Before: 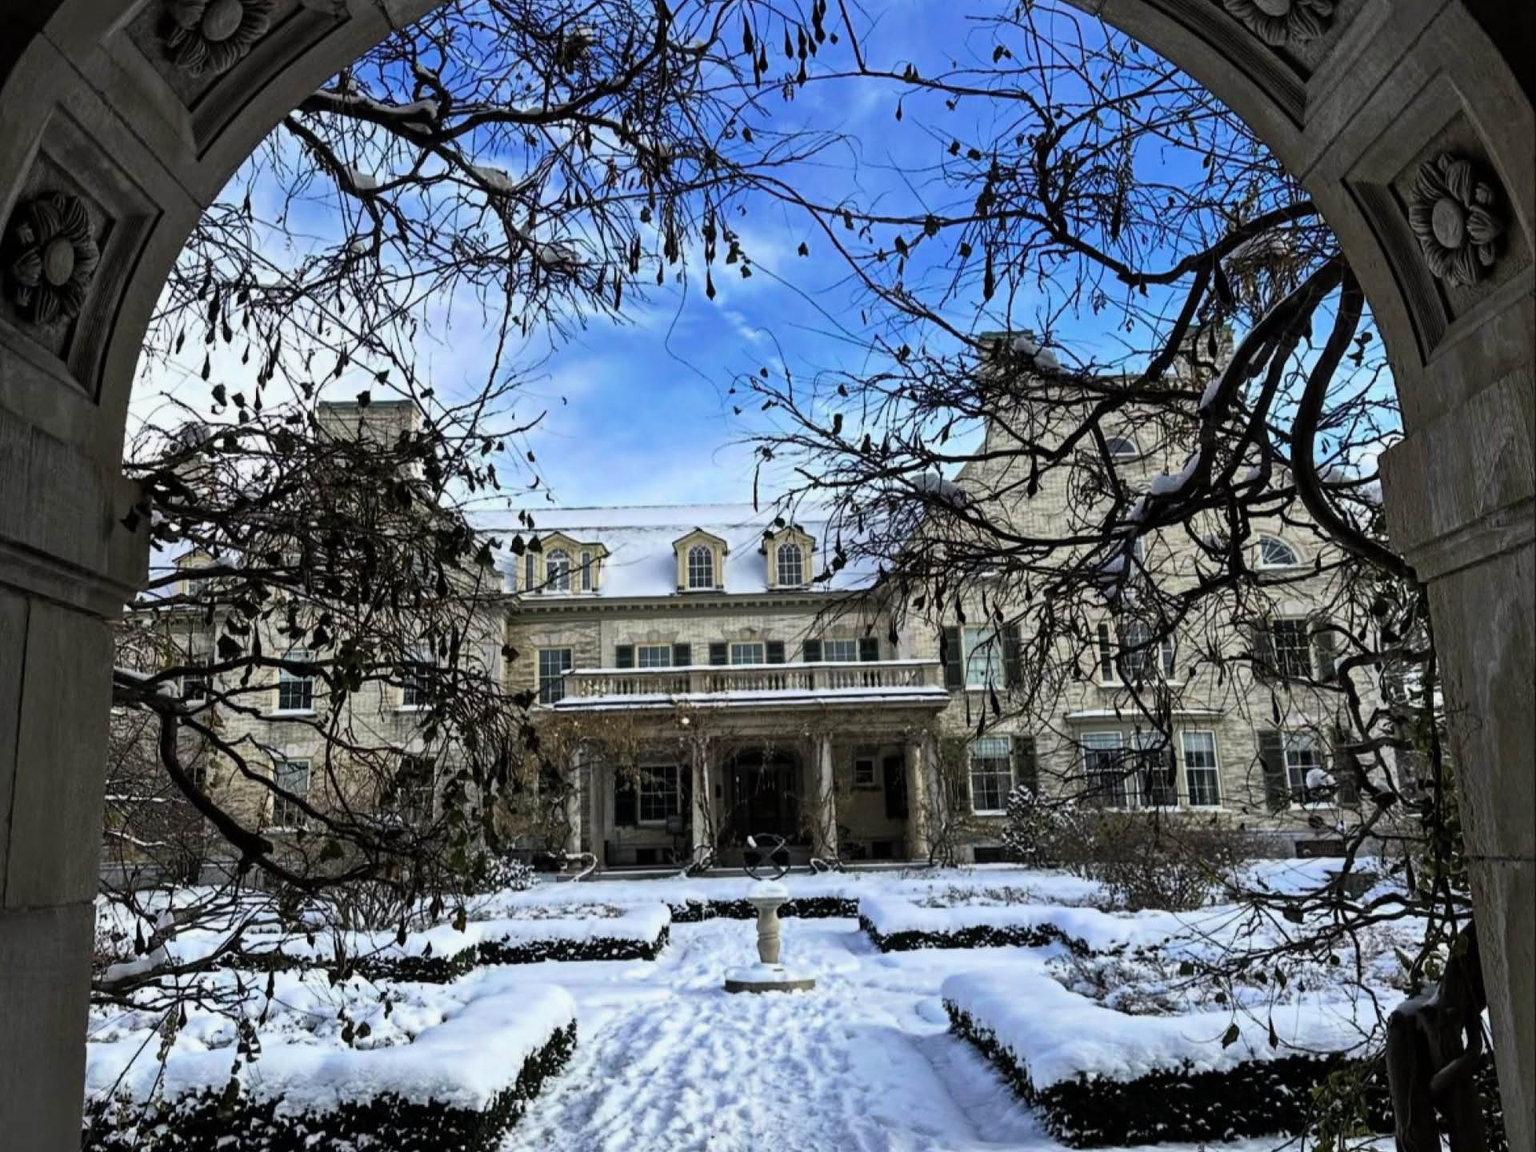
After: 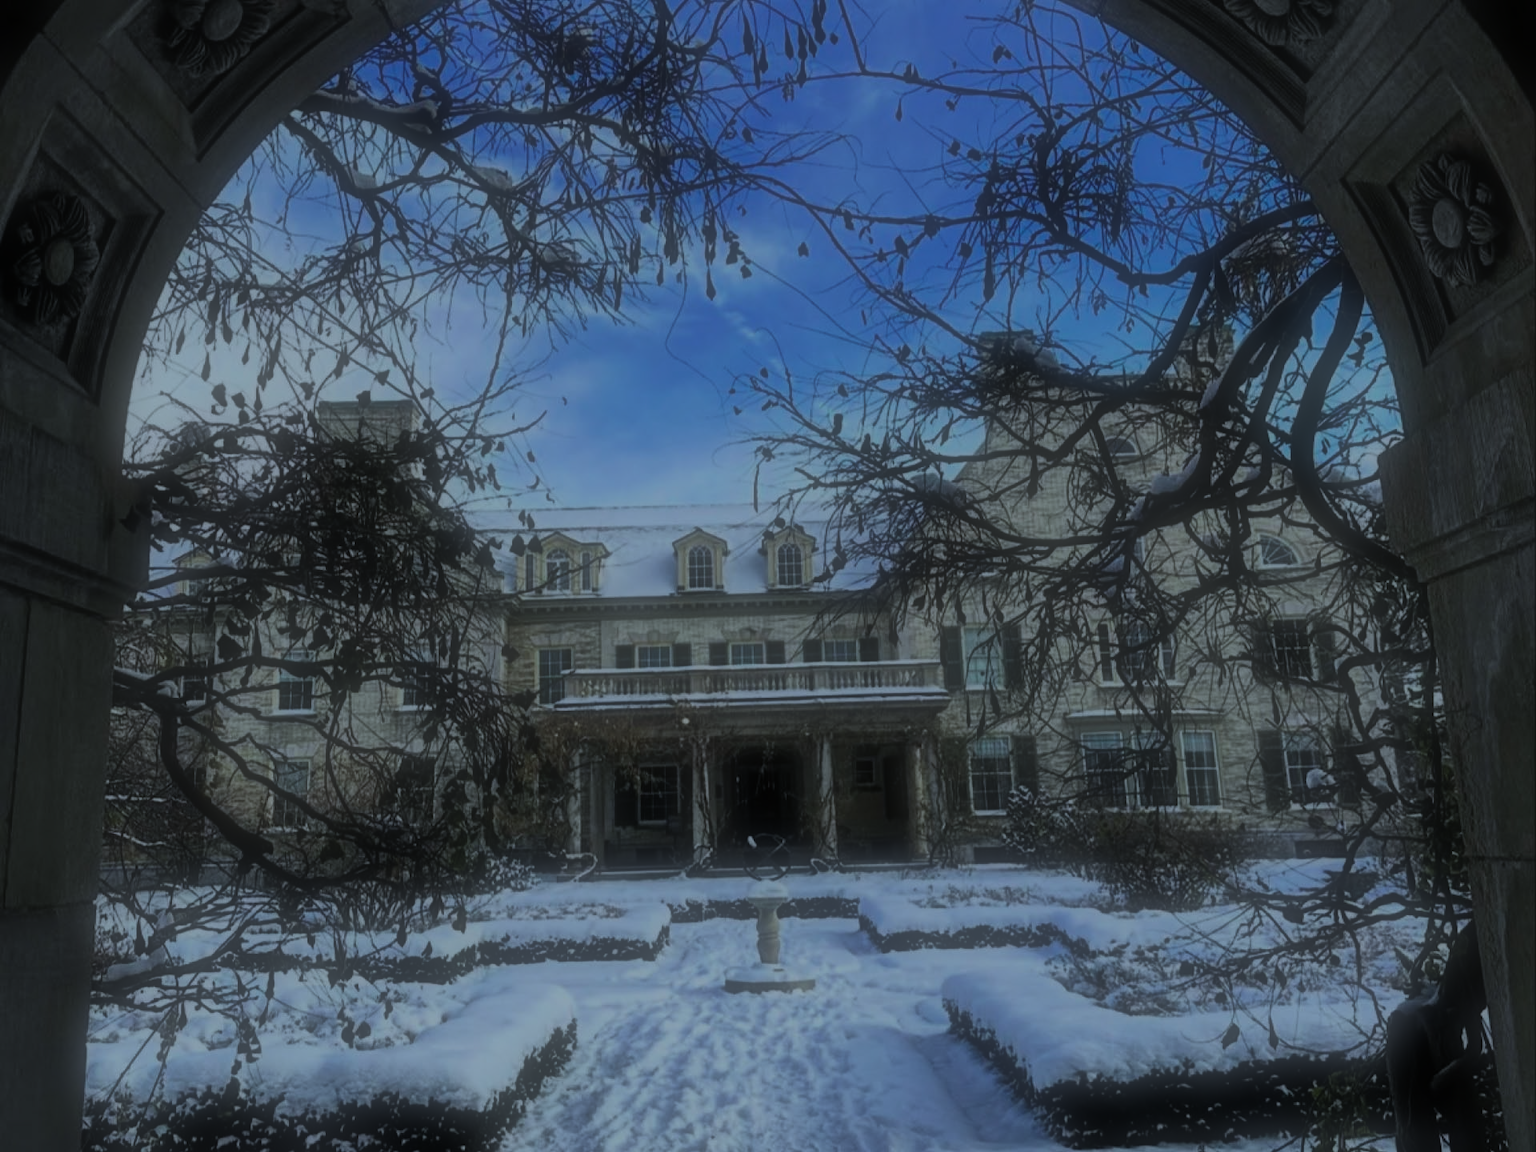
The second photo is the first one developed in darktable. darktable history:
exposure: exposure -1.468 EV, compensate highlight preservation false
soften: size 60.24%, saturation 65.46%, brightness 0.506 EV, mix 25.7%
color calibration: illuminant F (fluorescent), F source F9 (Cool White Deluxe 4150 K) – high CRI, x 0.374, y 0.373, temperature 4158.34 K
